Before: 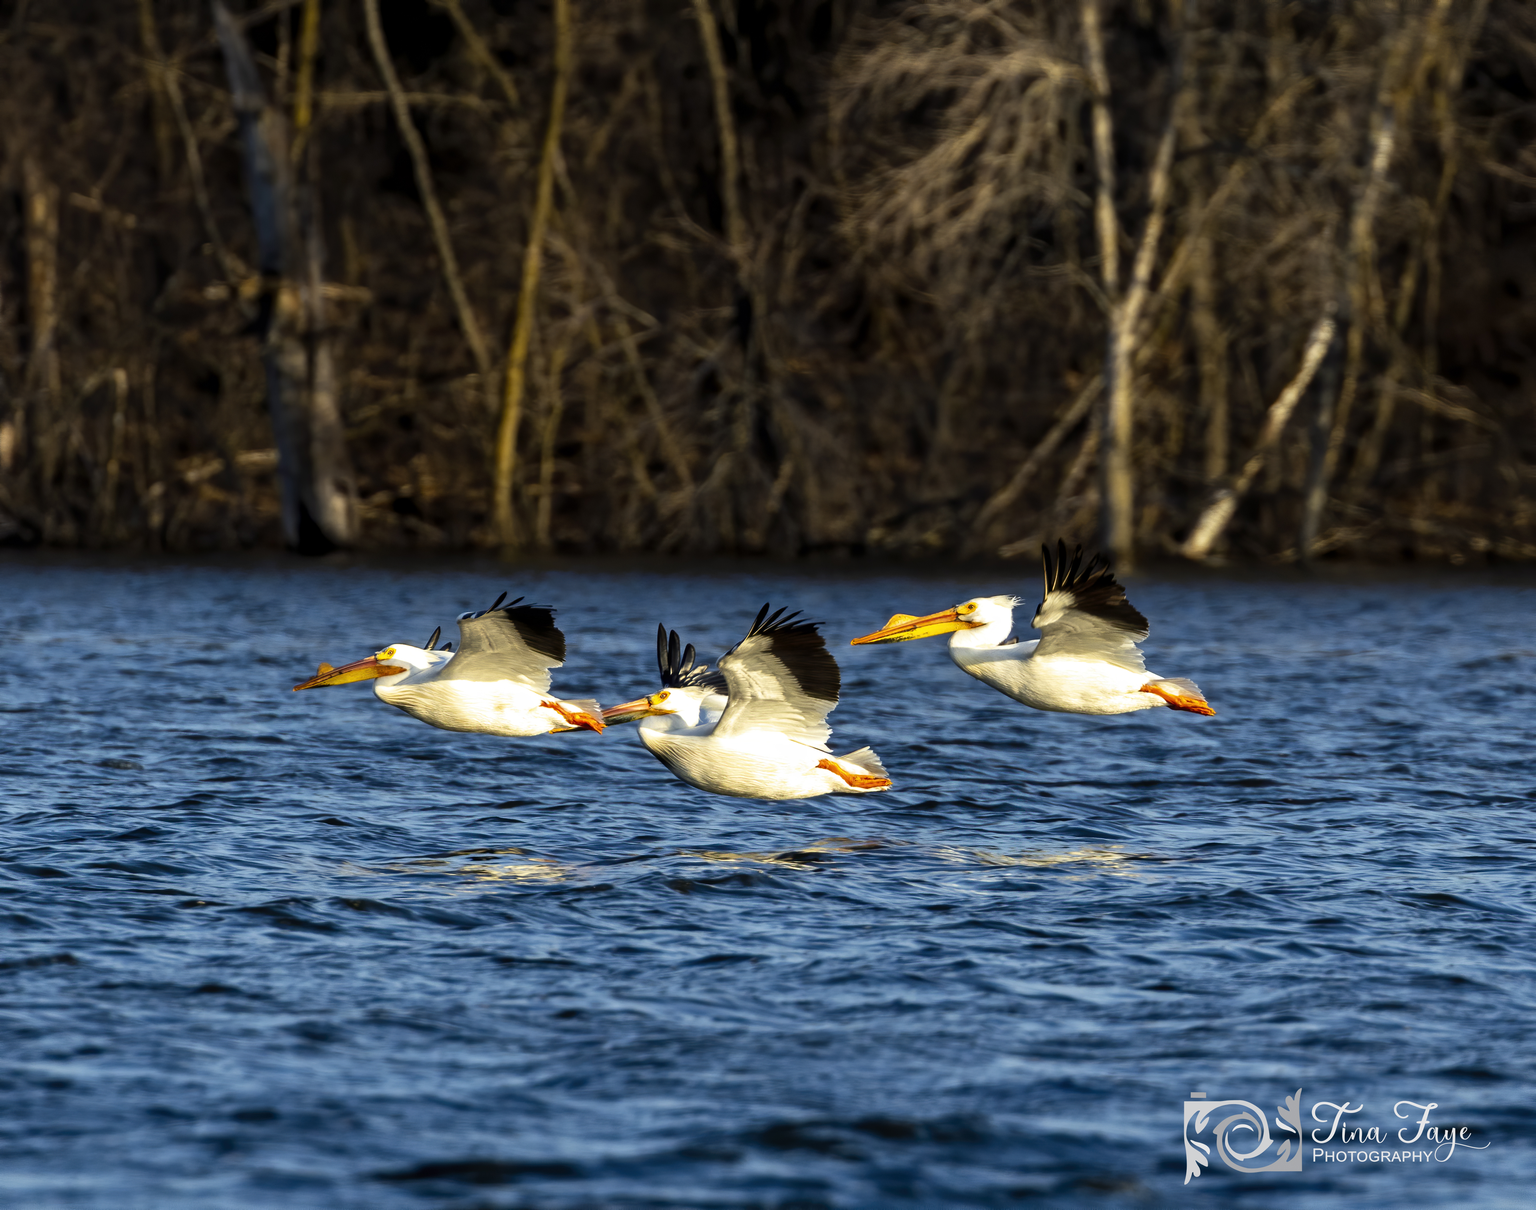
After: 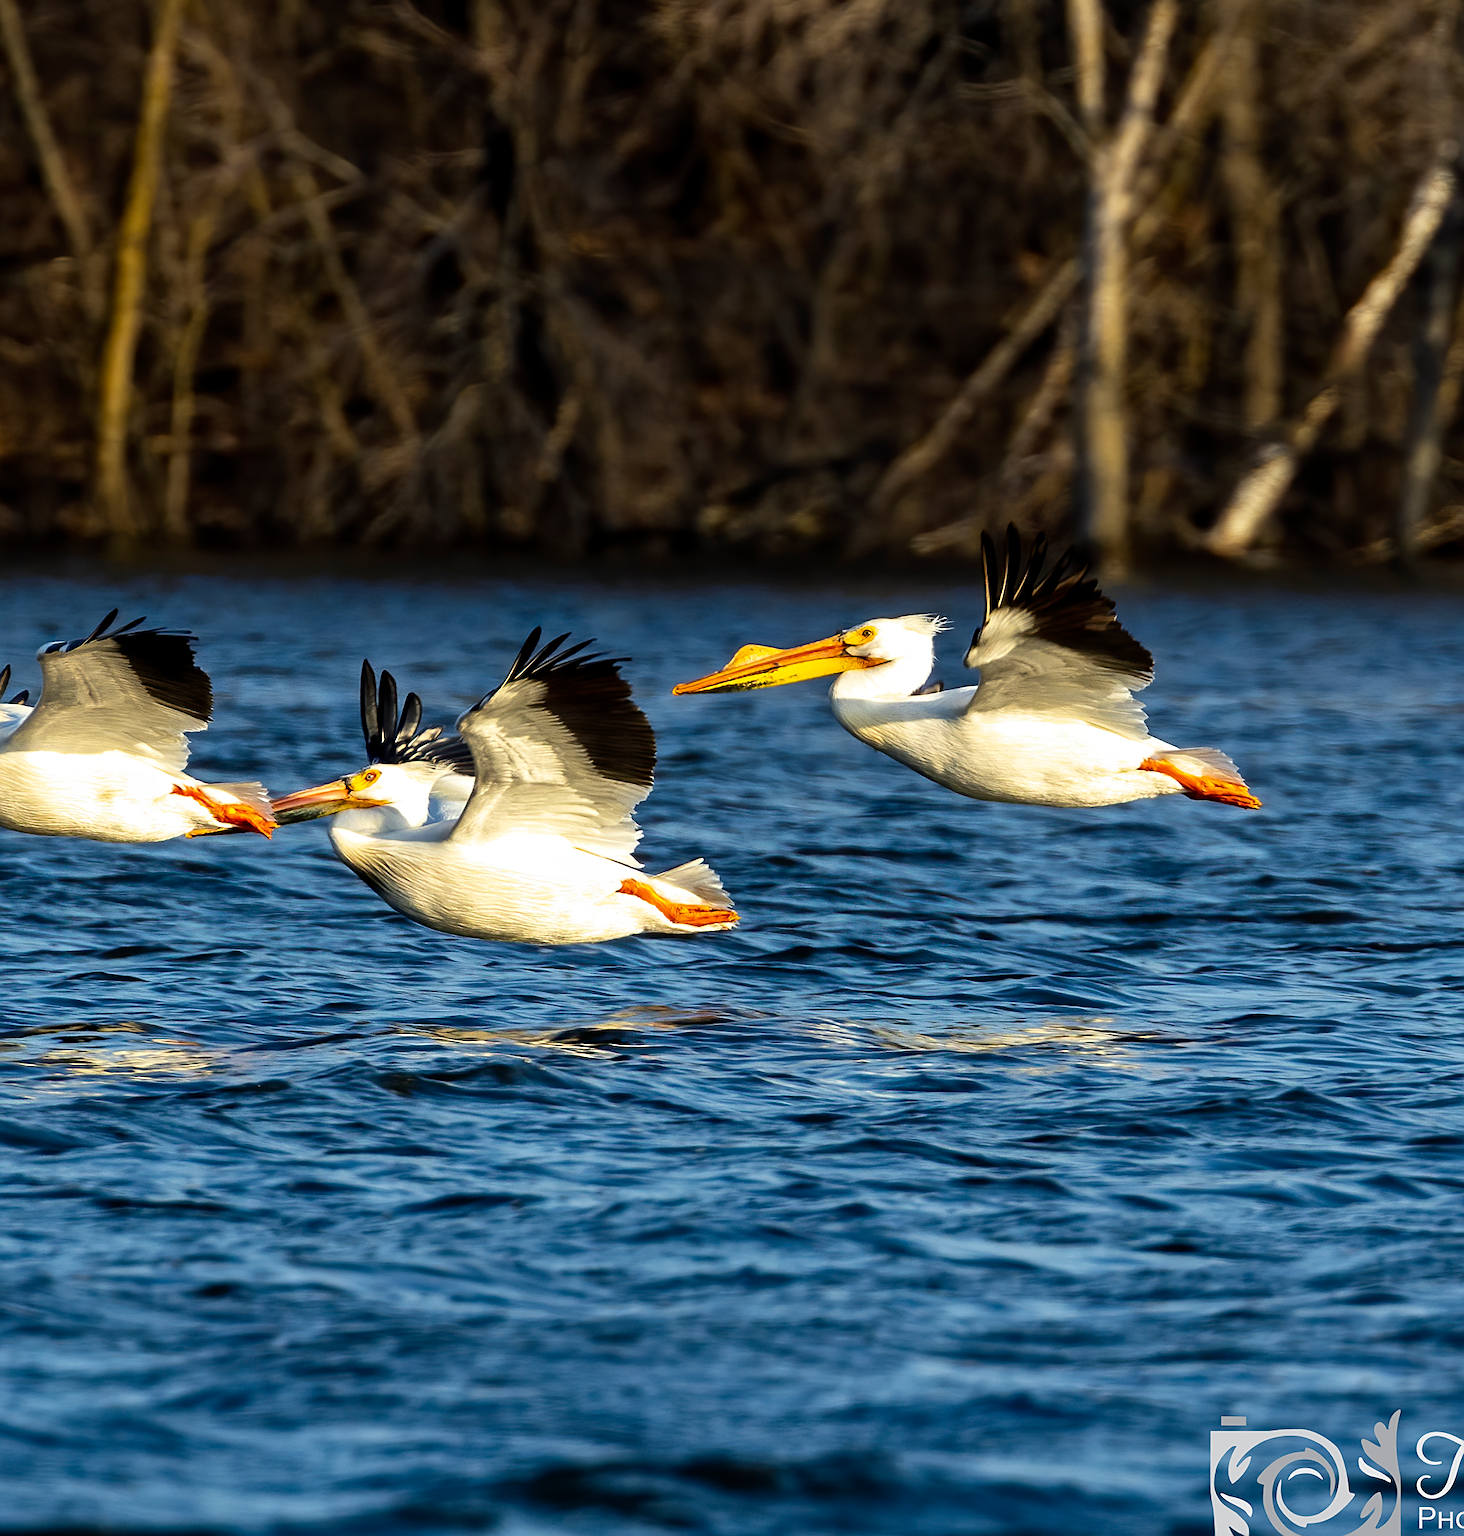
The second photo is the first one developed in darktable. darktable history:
sharpen: on, module defaults
shadows and highlights: radius 331.84, shadows 53.55, highlights -100, compress 94.63%, highlights color adjustment 73.23%, soften with gaussian
crop and rotate: left 28.256%, top 17.734%, right 12.656%, bottom 3.573%
